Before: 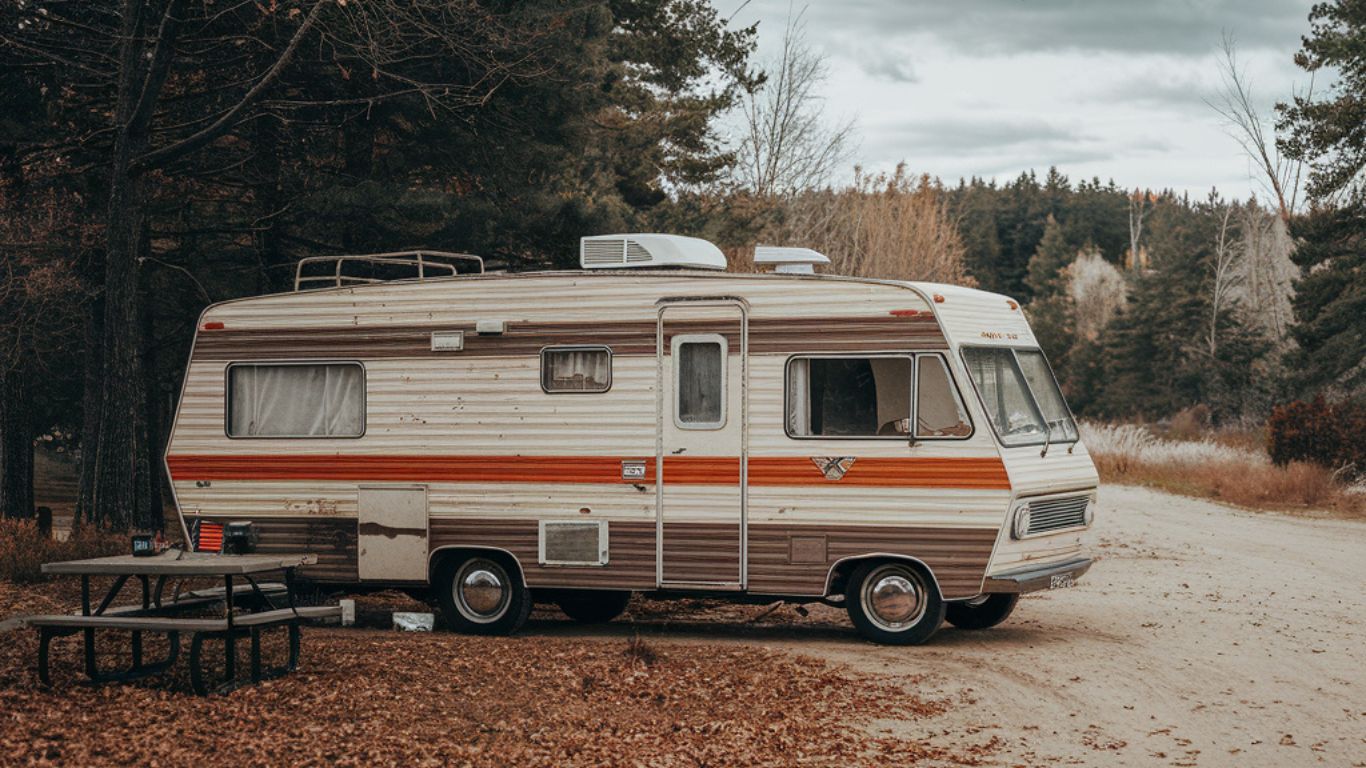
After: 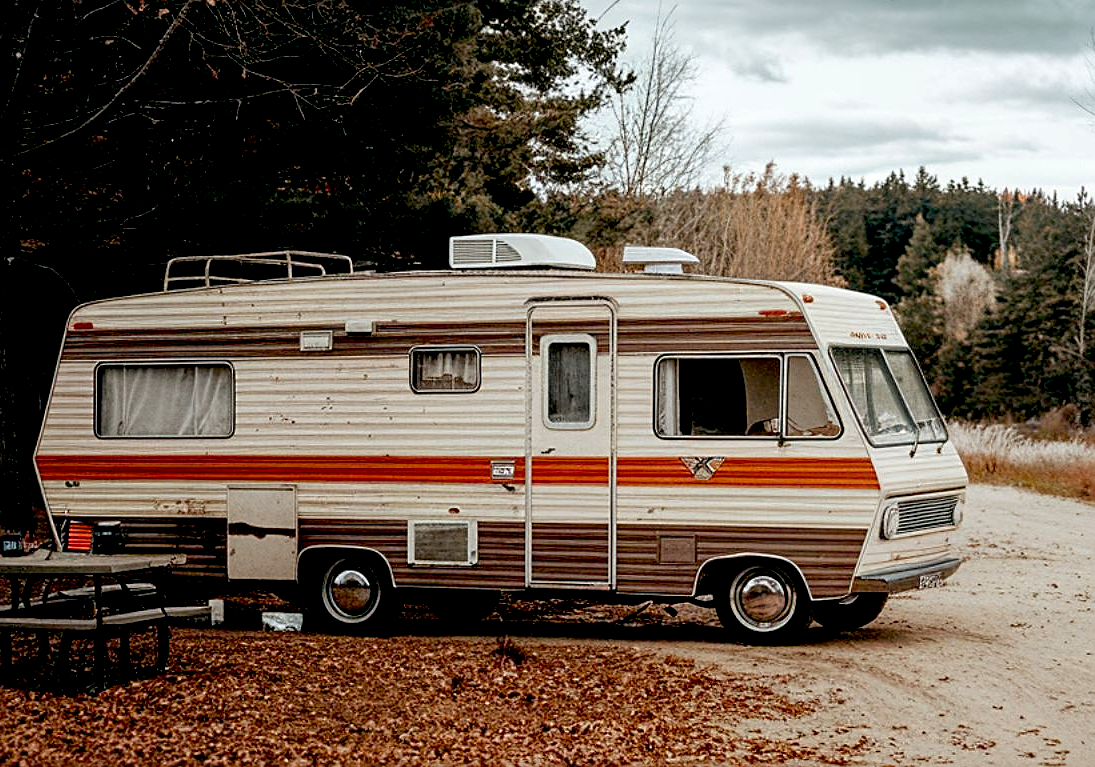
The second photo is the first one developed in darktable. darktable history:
crop and rotate: left 9.597%, right 10.195%
sharpen: on, module defaults
exposure: black level correction 0.031, exposure 0.304 EV, compensate highlight preservation false
